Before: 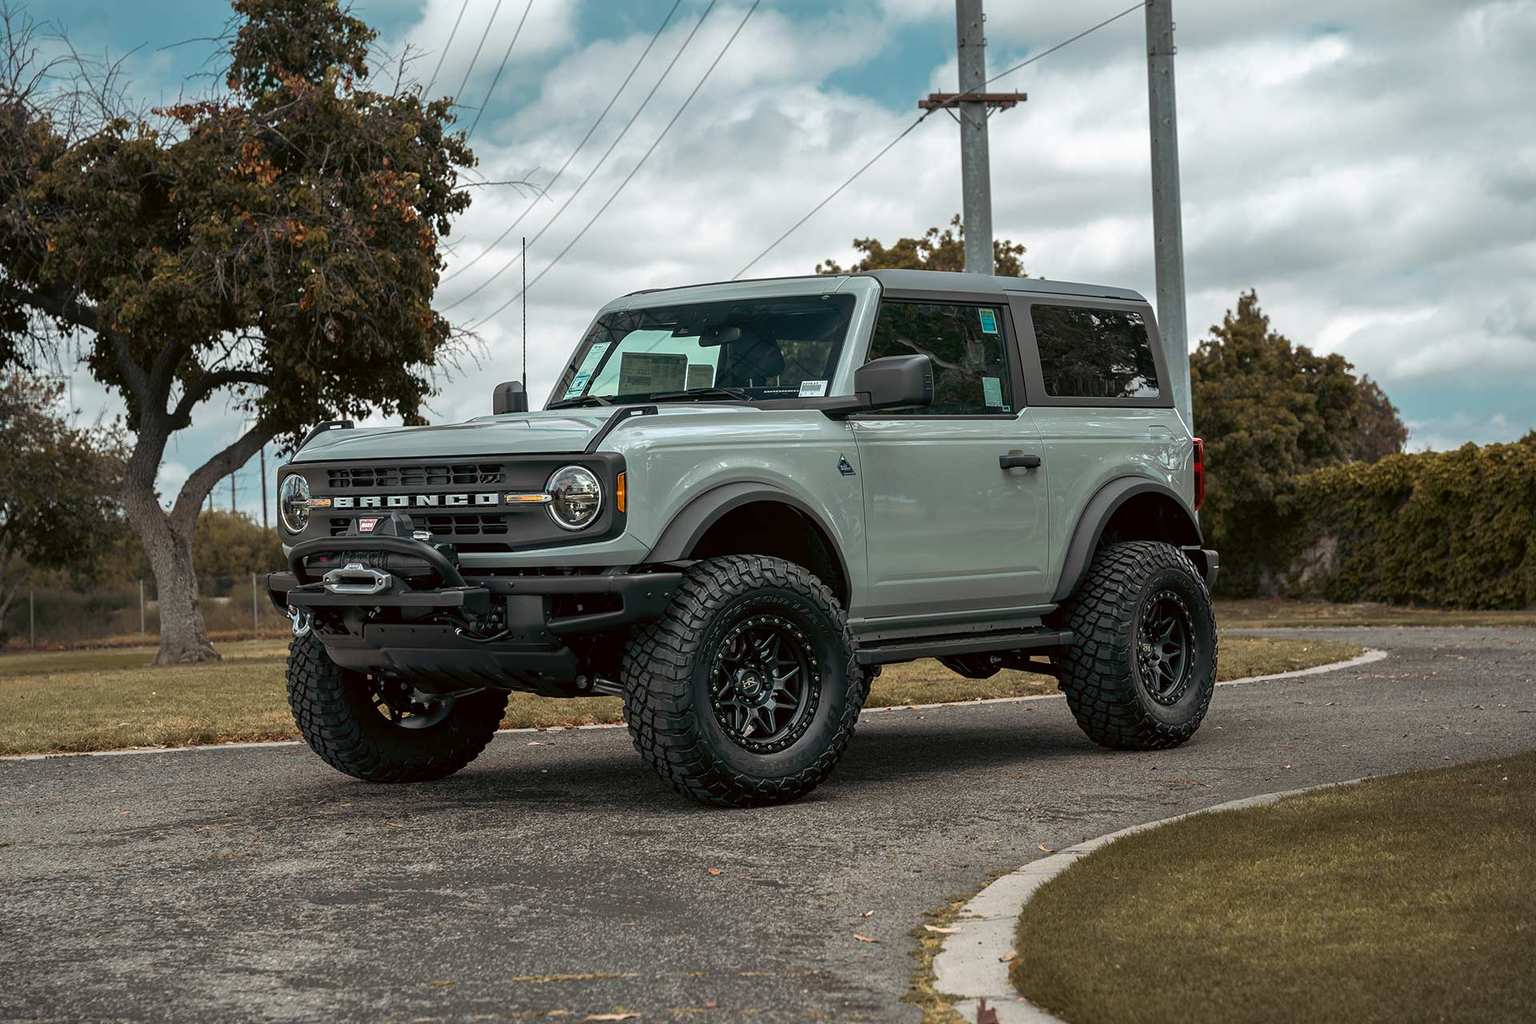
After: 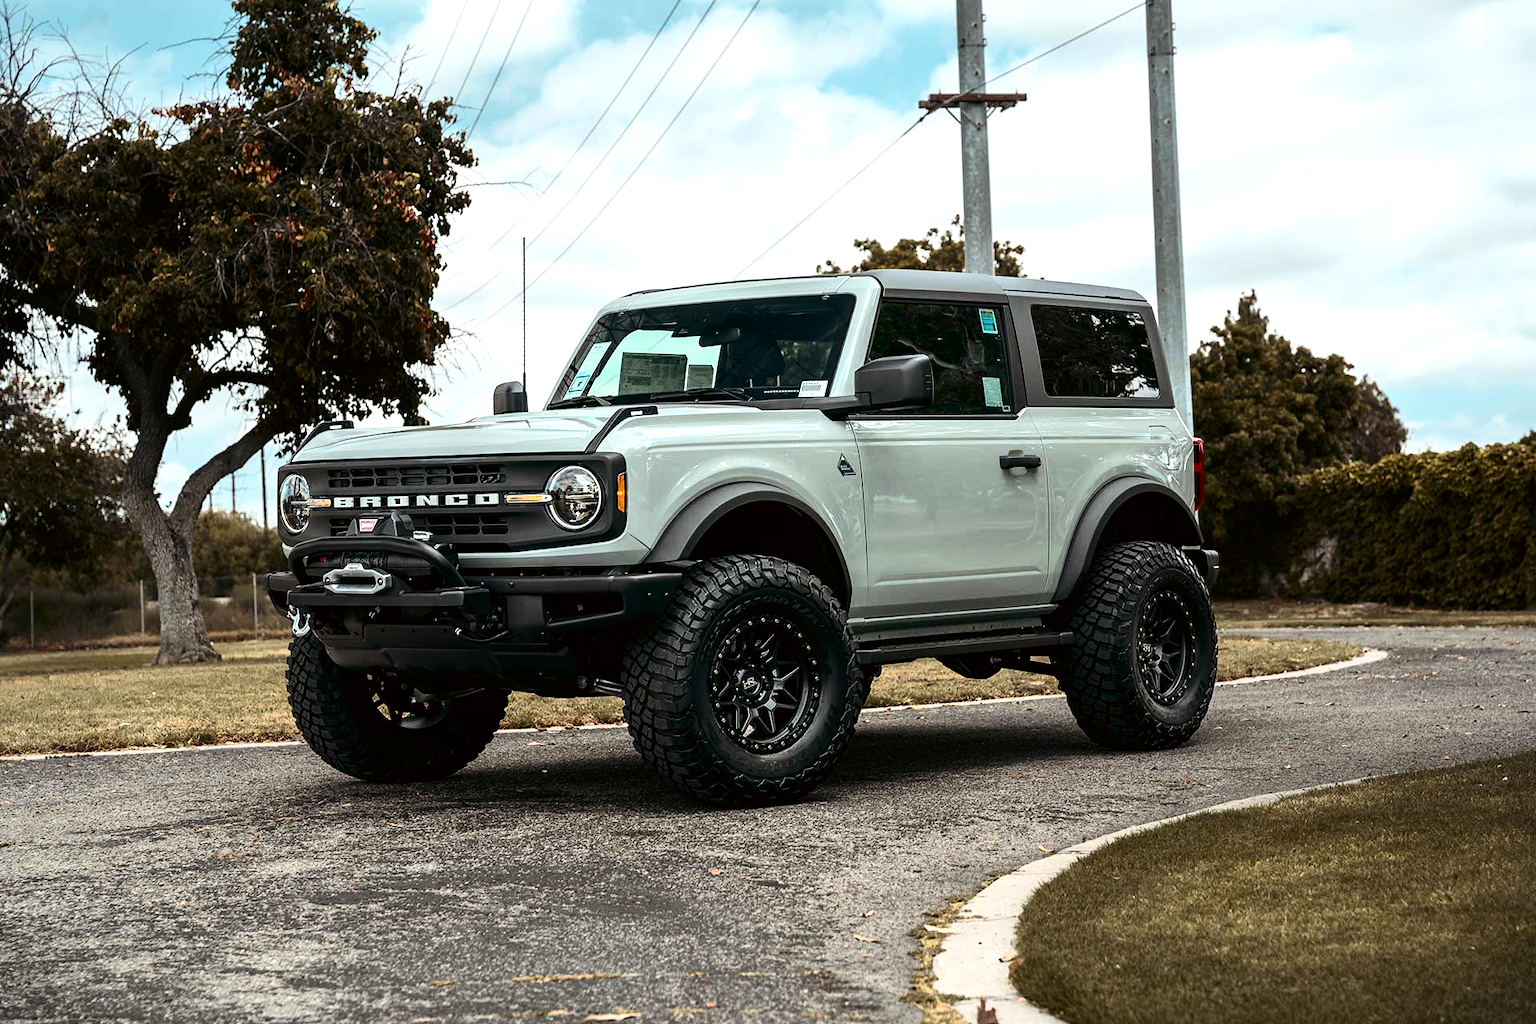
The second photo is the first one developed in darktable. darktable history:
contrast brightness saturation: contrast 0.29
tone equalizer: -8 EV -0.768 EV, -7 EV -0.716 EV, -6 EV -0.622 EV, -5 EV -0.389 EV, -3 EV 0.398 EV, -2 EV 0.6 EV, -1 EV 0.698 EV, +0 EV 0.747 EV
exposure: compensate highlight preservation false
